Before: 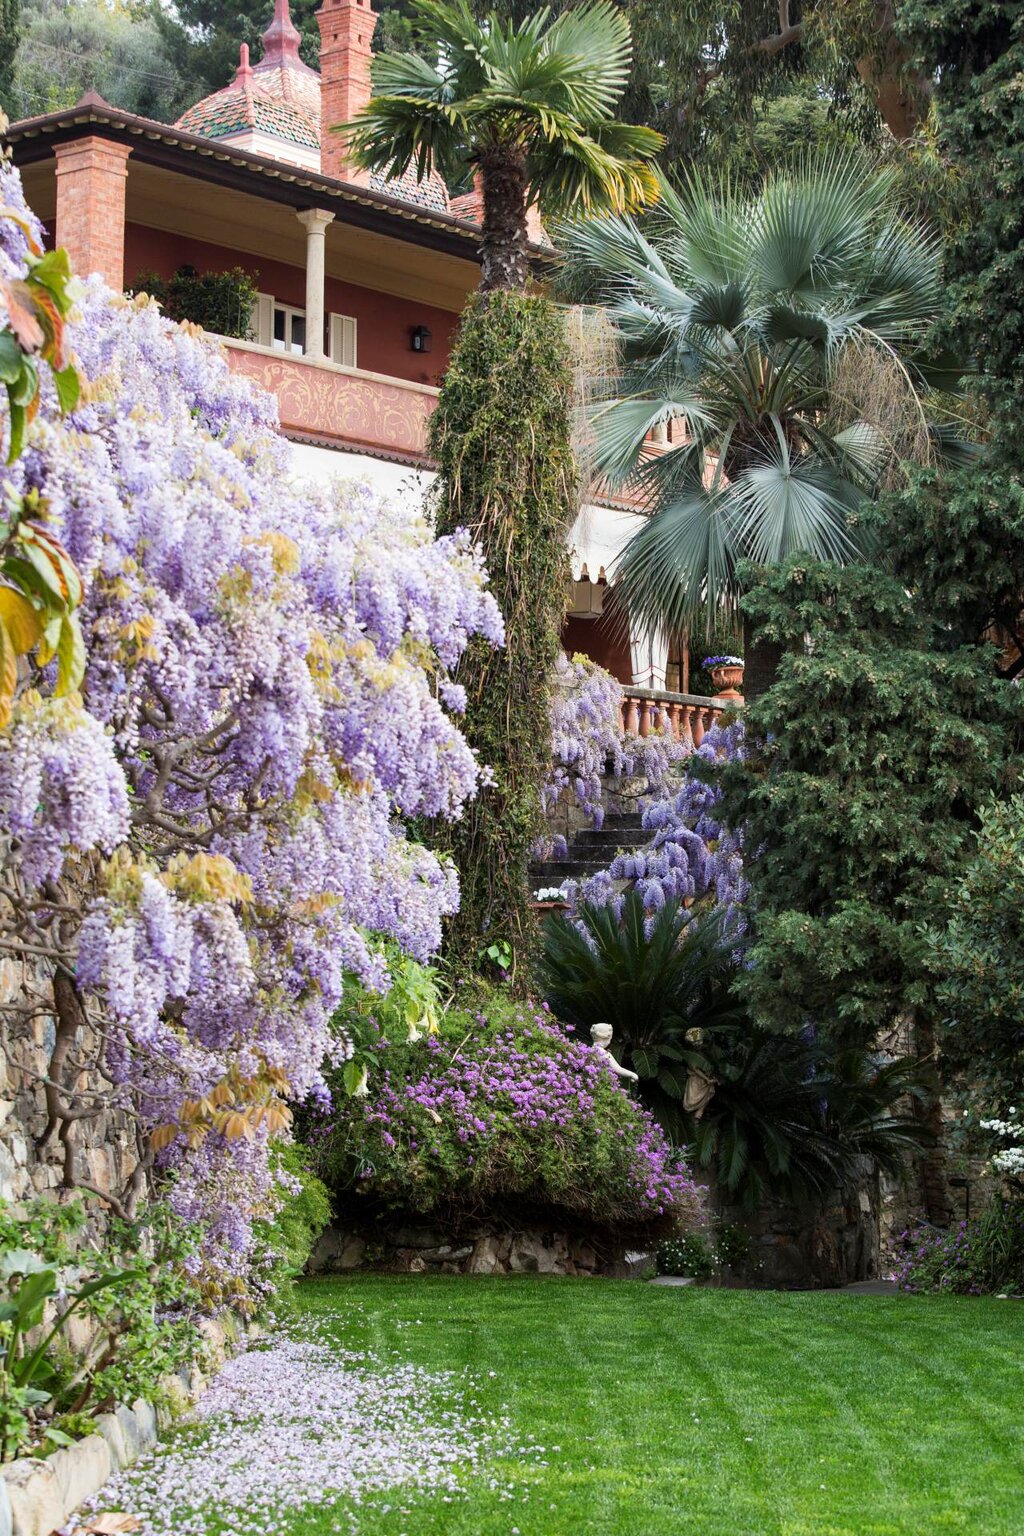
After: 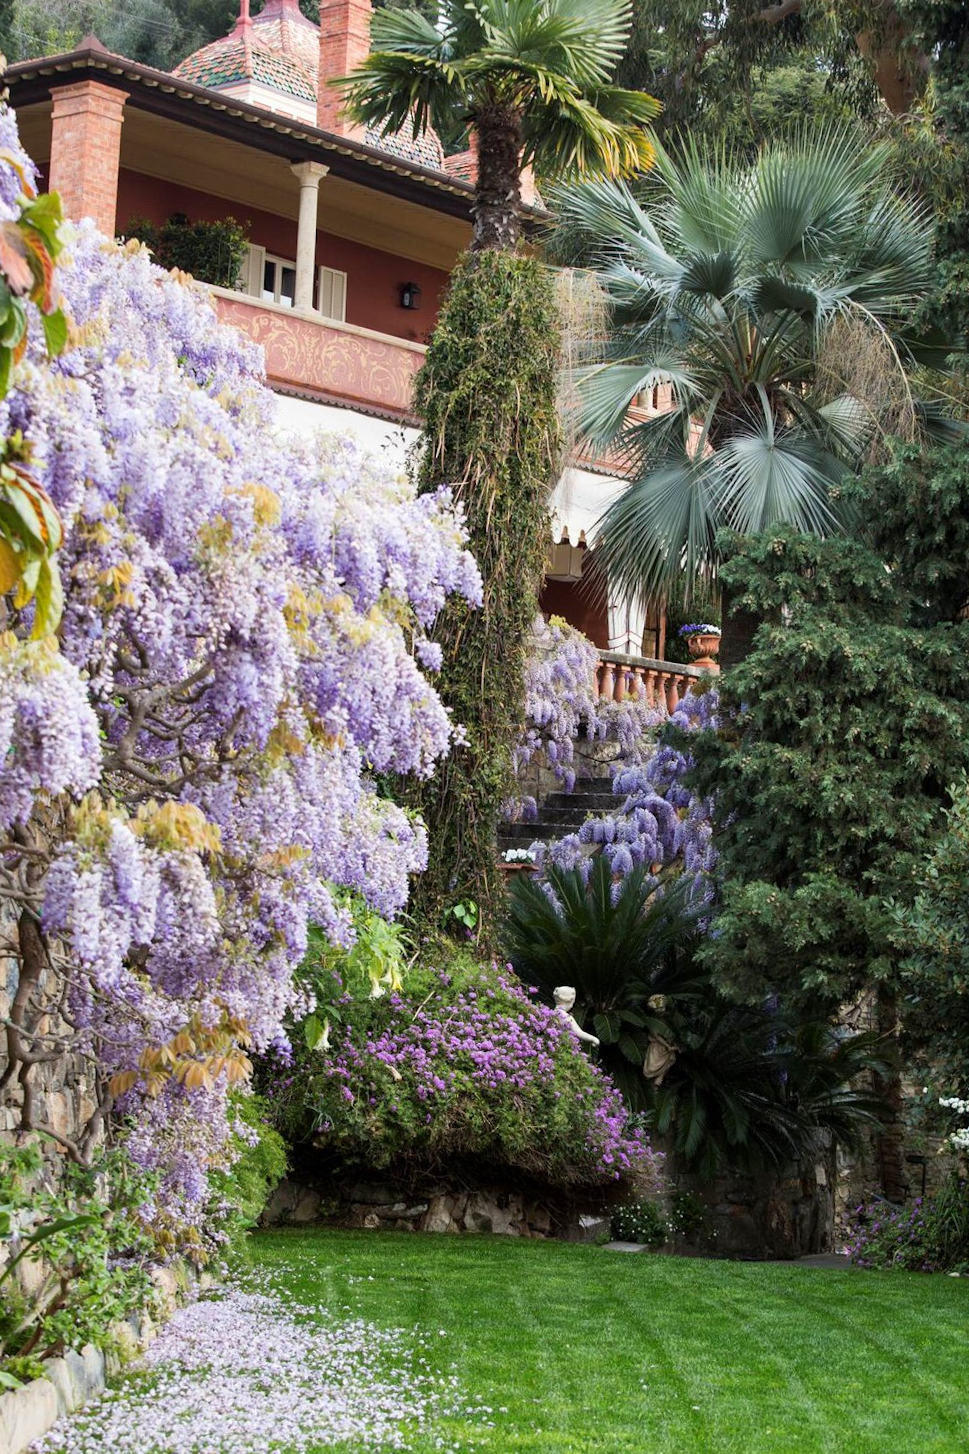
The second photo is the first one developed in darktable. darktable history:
sharpen: radius 2.88, amount 0.852, threshold 47.433
crop and rotate: angle -2.17°
